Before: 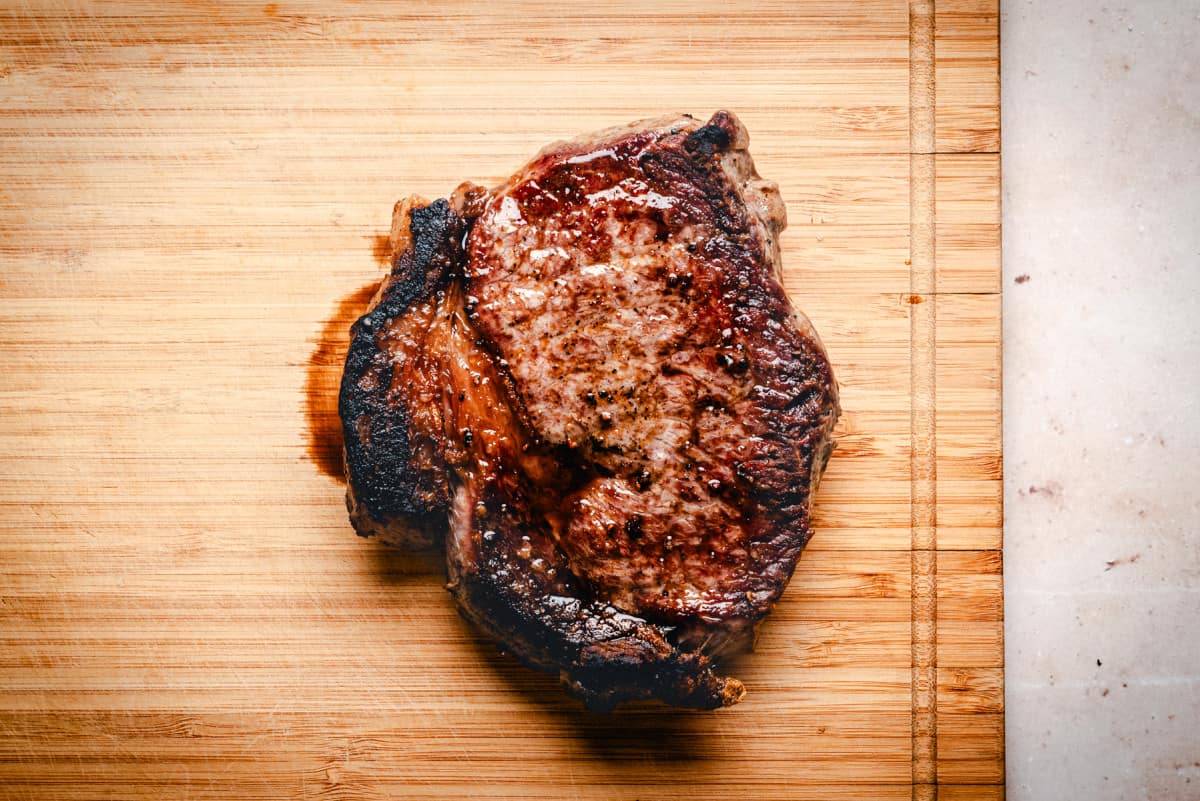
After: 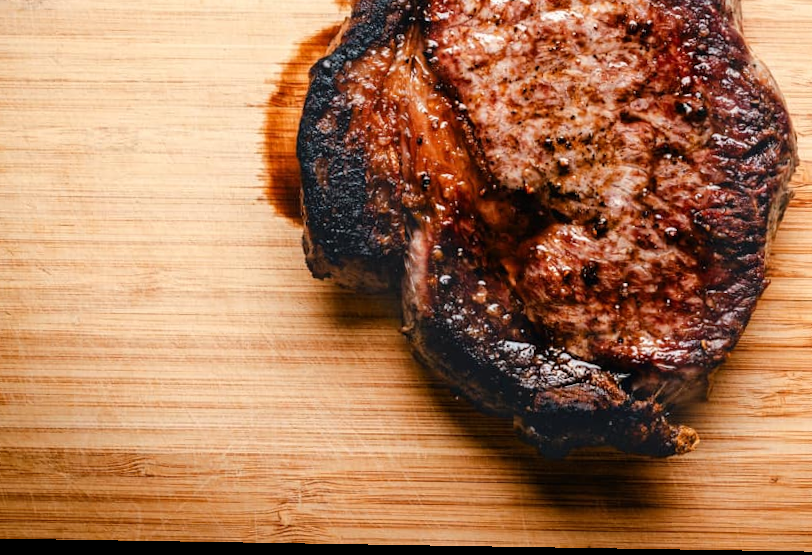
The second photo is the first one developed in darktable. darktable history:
crop and rotate: angle -0.918°, left 4.029%, top 32.229%, right 28.95%
